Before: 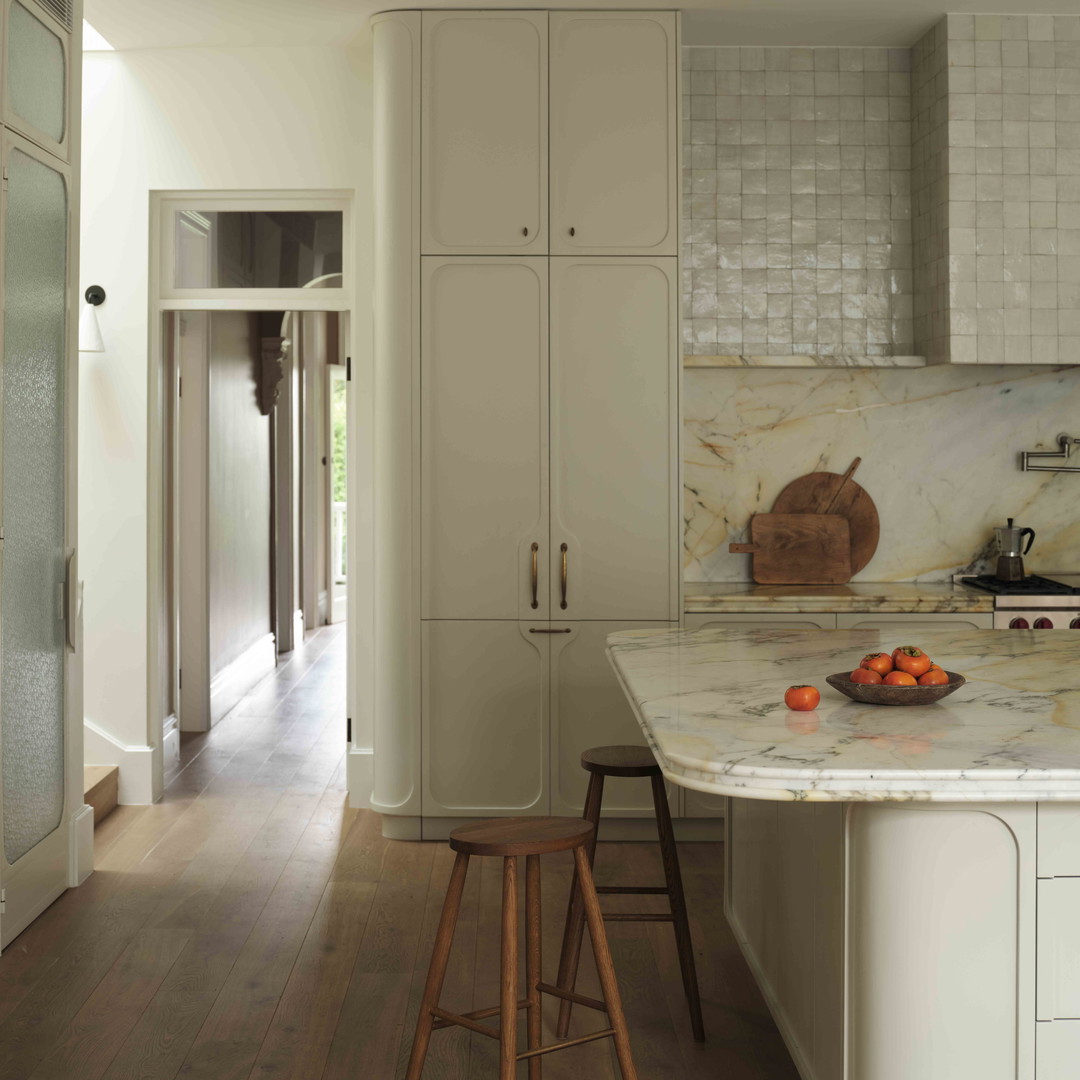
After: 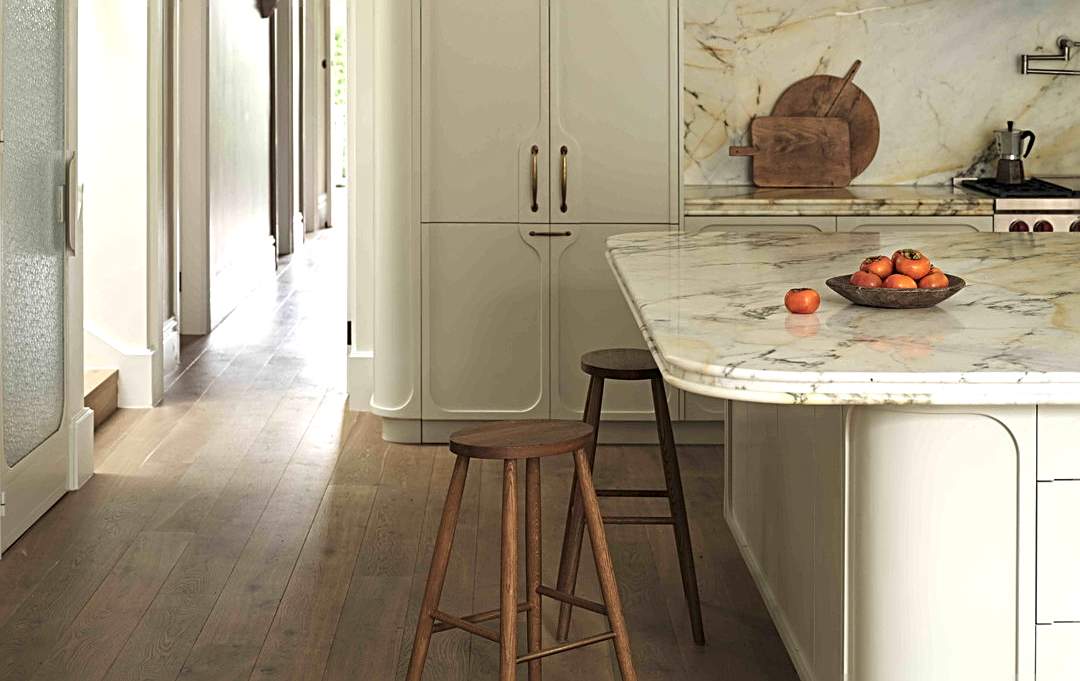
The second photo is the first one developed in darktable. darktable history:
contrast brightness saturation: saturation -0.054
sharpen: radius 2.753
exposure: exposure 0.638 EV, compensate exposure bias true, compensate highlight preservation false
crop and rotate: top 36.935%
contrast equalizer: y [[0.506, 0.531, 0.562, 0.606, 0.638, 0.669], [0.5 ×6], [0.5 ×6], [0 ×6], [0 ×6]], mix 0.302
